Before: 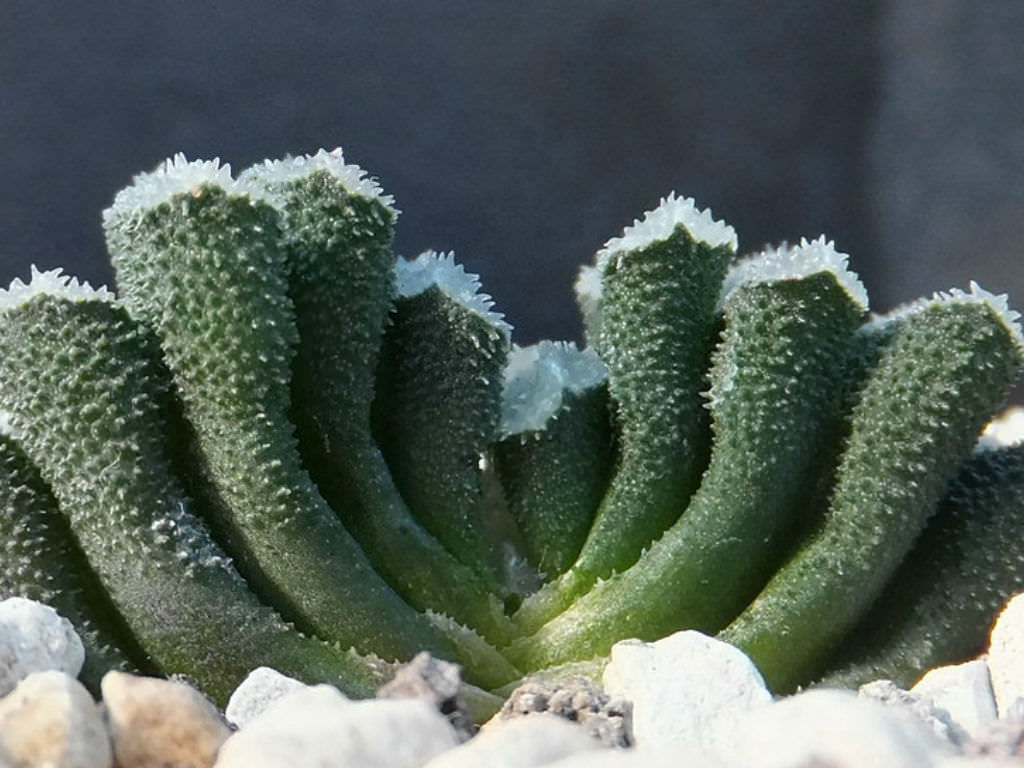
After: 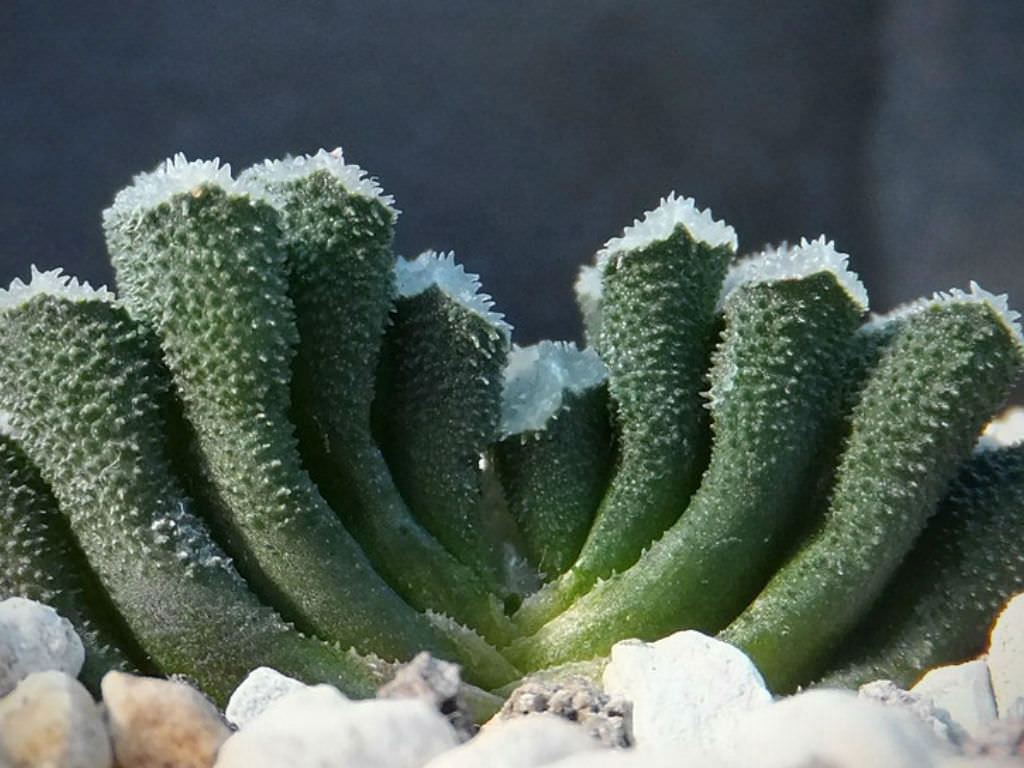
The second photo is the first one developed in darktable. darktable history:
vignetting: saturation 0.378
